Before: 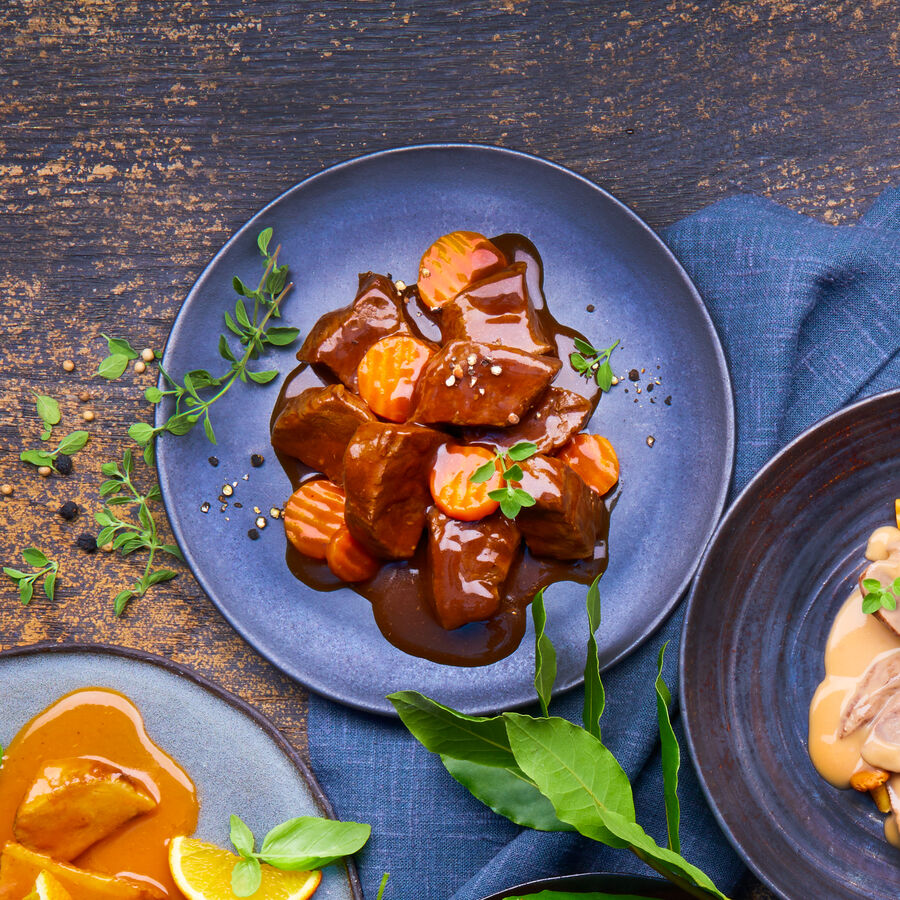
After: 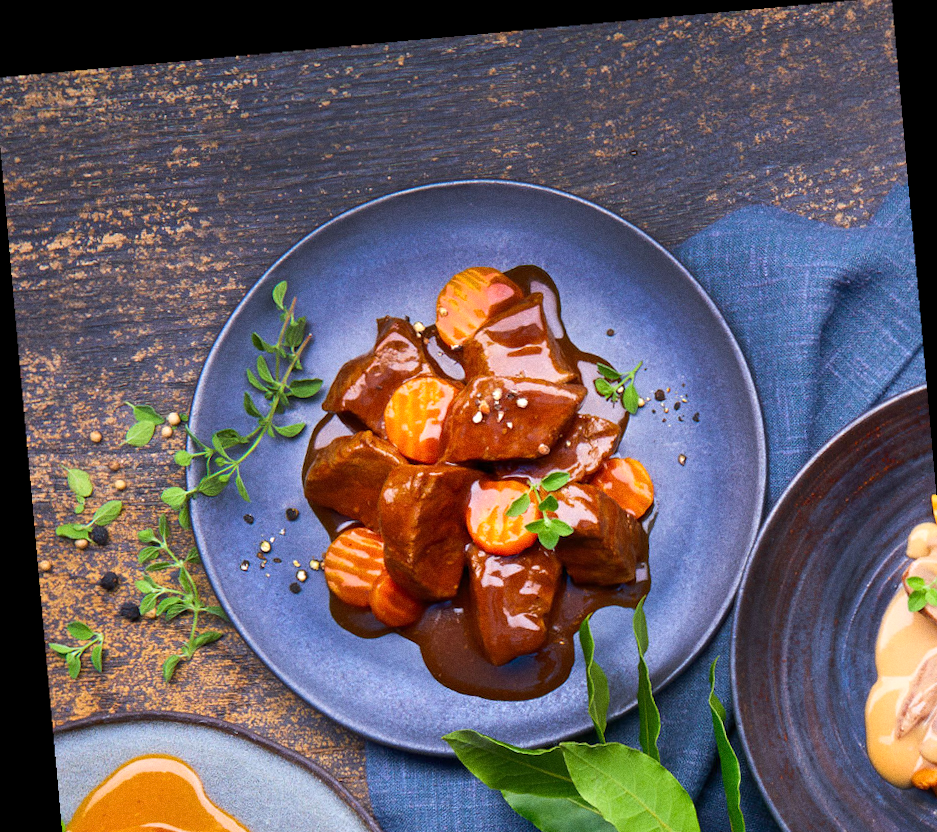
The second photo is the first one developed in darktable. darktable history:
exposure: exposure 0.191 EV, compensate highlight preservation false
rotate and perspective: rotation -4.98°, automatic cropping off
grain: coarseness 0.47 ISO
crop and rotate: angle 0.2°, left 0.275%, right 3.127%, bottom 14.18%
